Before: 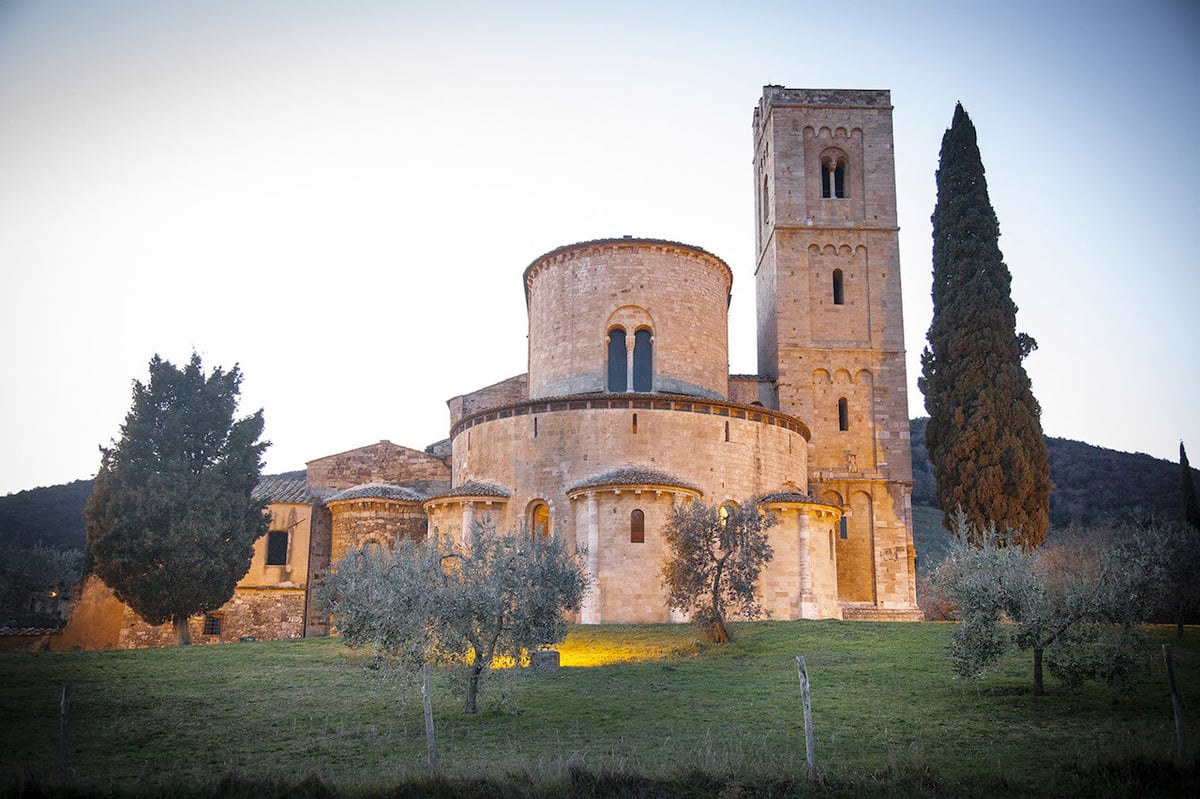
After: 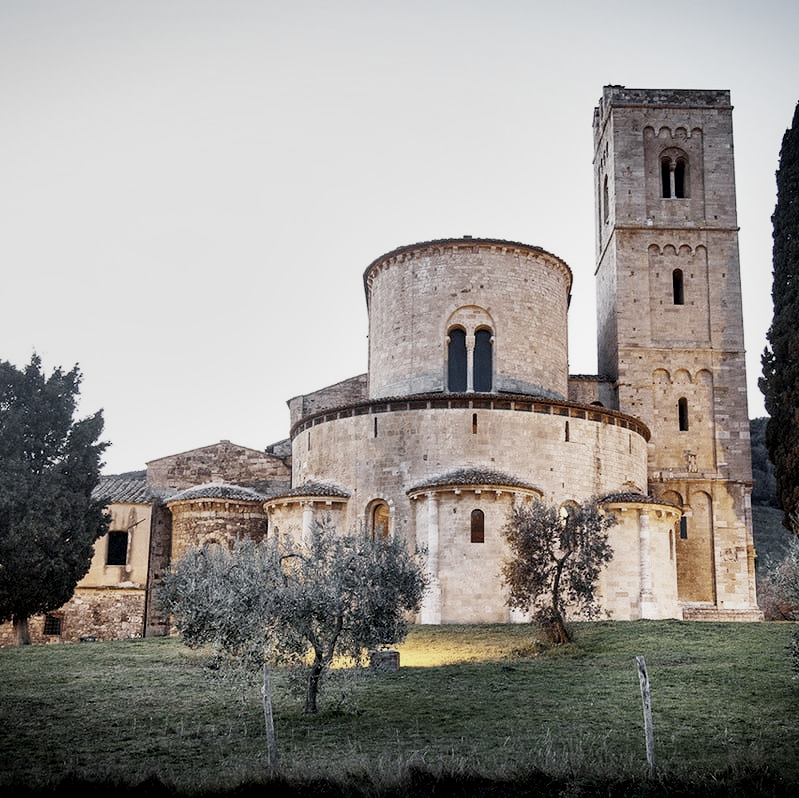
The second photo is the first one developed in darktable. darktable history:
color balance: on, module defaults
local contrast: mode bilateral grid, contrast 25, coarseness 60, detail 151%, midtone range 0.2
color correction: saturation 0.5
crop and rotate: left 13.409%, right 19.924%
sigmoid: contrast 1.7, skew -0.2, preserve hue 0%, red attenuation 0.1, red rotation 0.035, green attenuation 0.1, green rotation -0.017, blue attenuation 0.15, blue rotation -0.052, base primaries Rec2020
